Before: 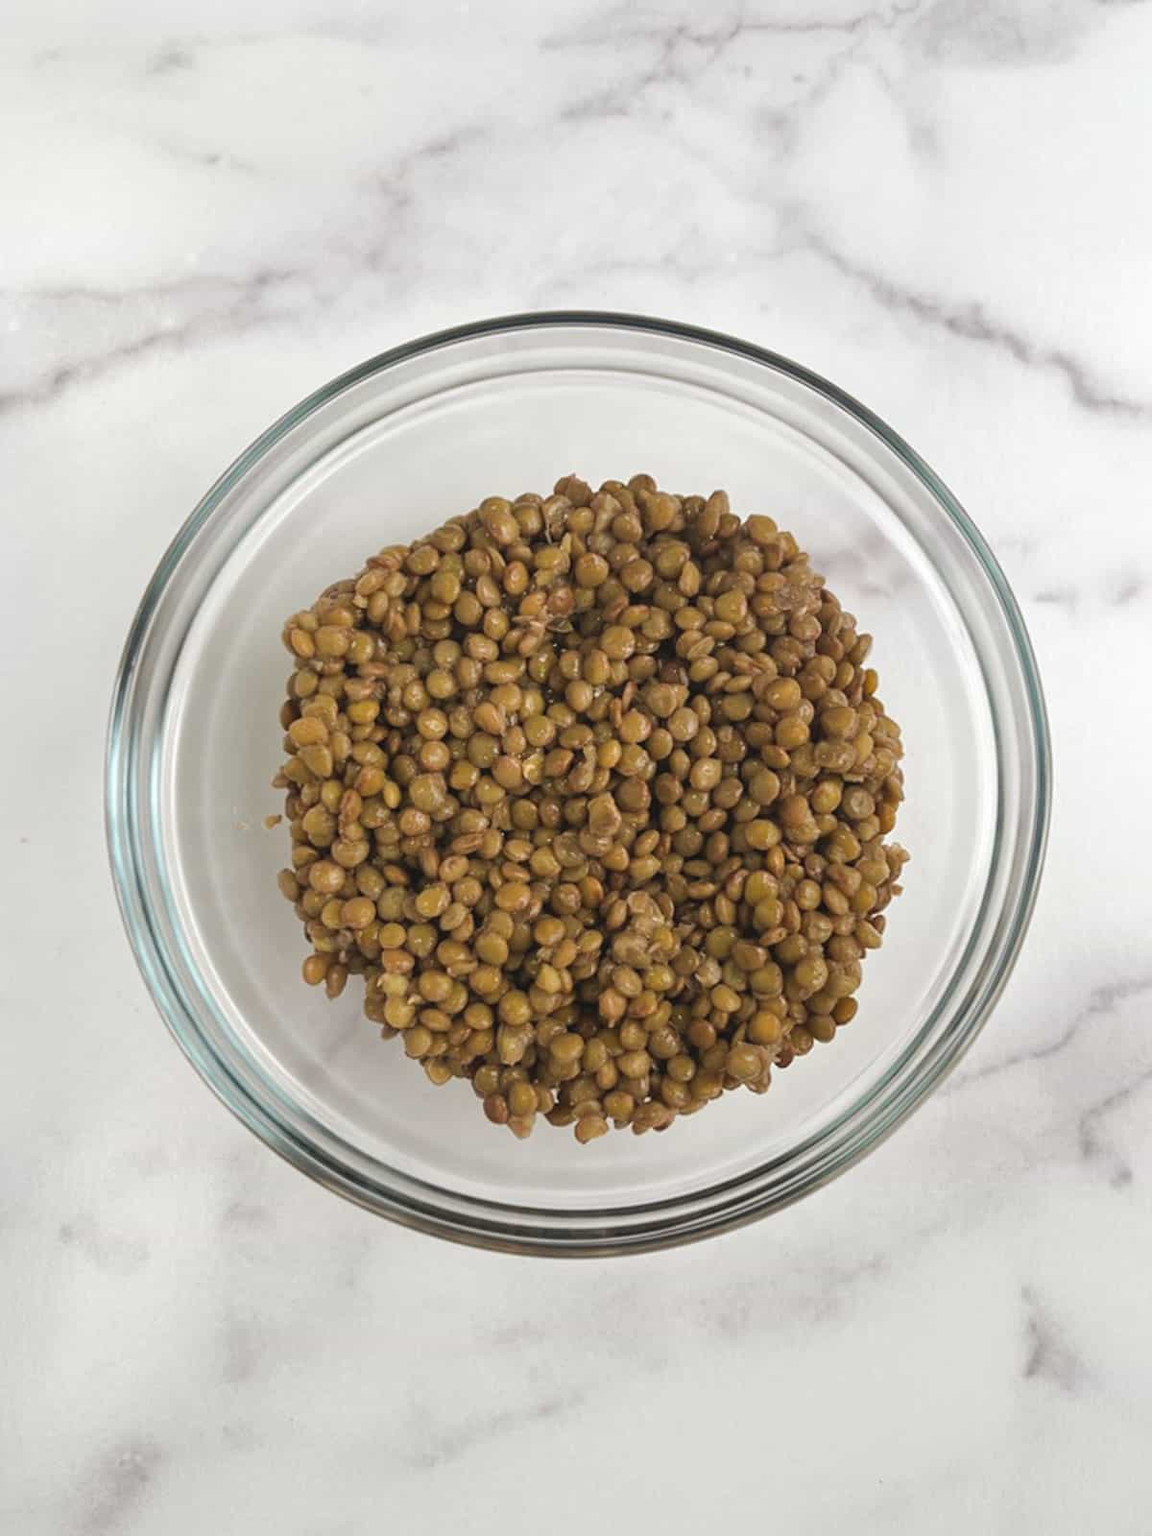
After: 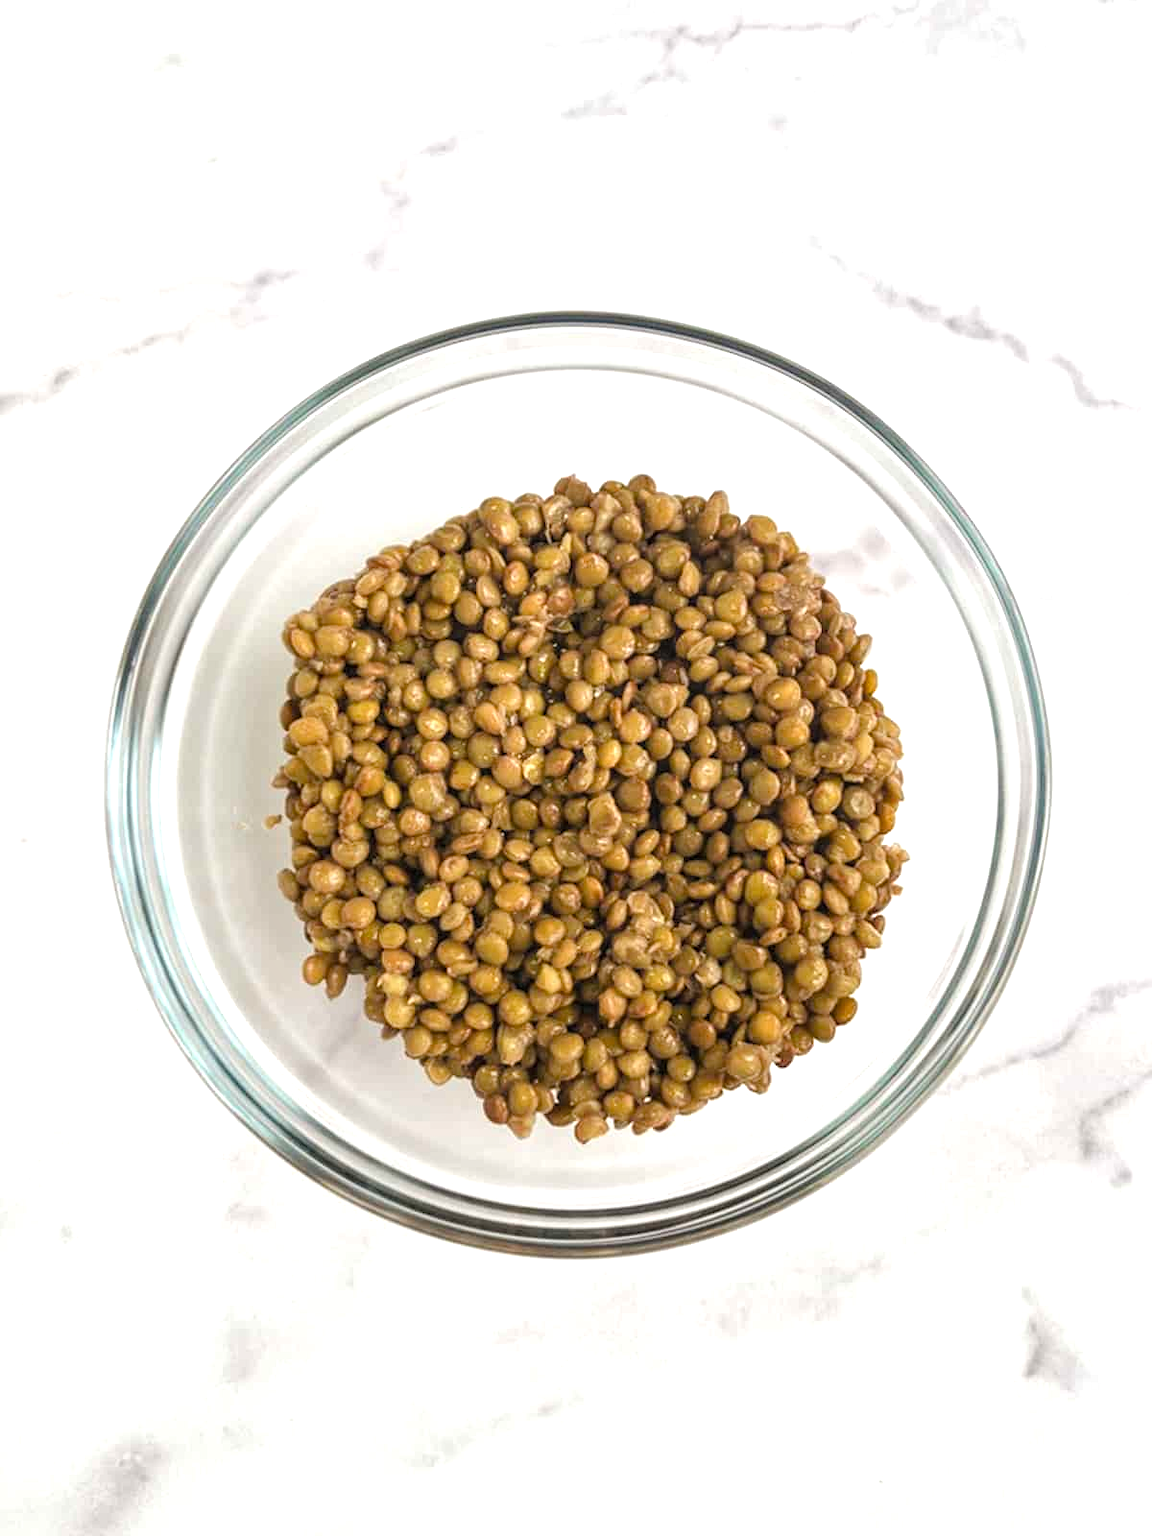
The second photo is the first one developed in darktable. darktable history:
tone equalizer: -8 EV -0.771 EV, -7 EV -0.673 EV, -6 EV -0.63 EV, -5 EV -0.42 EV, -3 EV 0.377 EV, -2 EV 0.6 EV, -1 EV 0.684 EV, +0 EV 0.728 EV
color balance rgb: linear chroma grading › shadows -30.163%, linear chroma grading › global chroma 35.532%, perceptual saturation grading › global saturation -0.009%, perceptual saturation grading › highlights -25.033%, perceptual saturation grading › shadows 29.614%
levels: levels [0.016, 0.5, 0.996]
local contrast: on, module defaults
